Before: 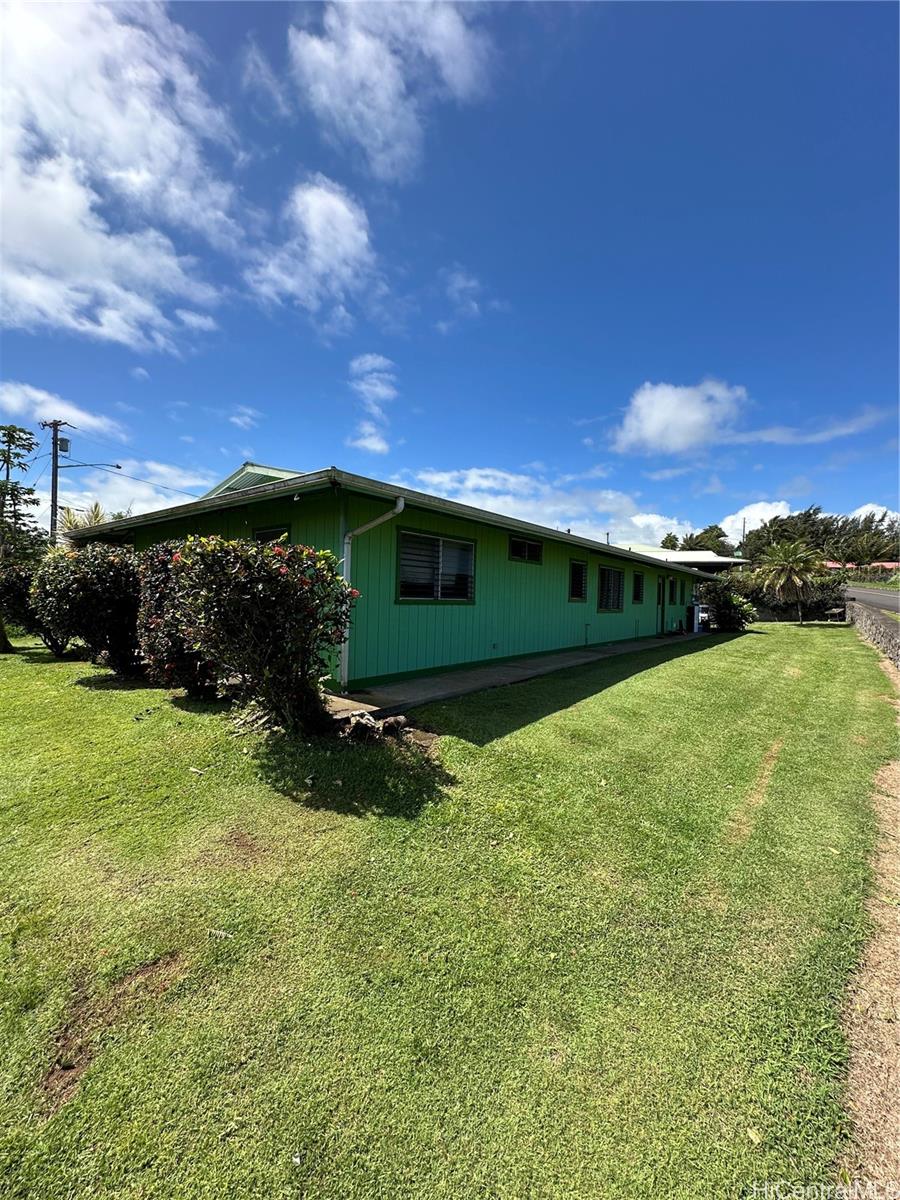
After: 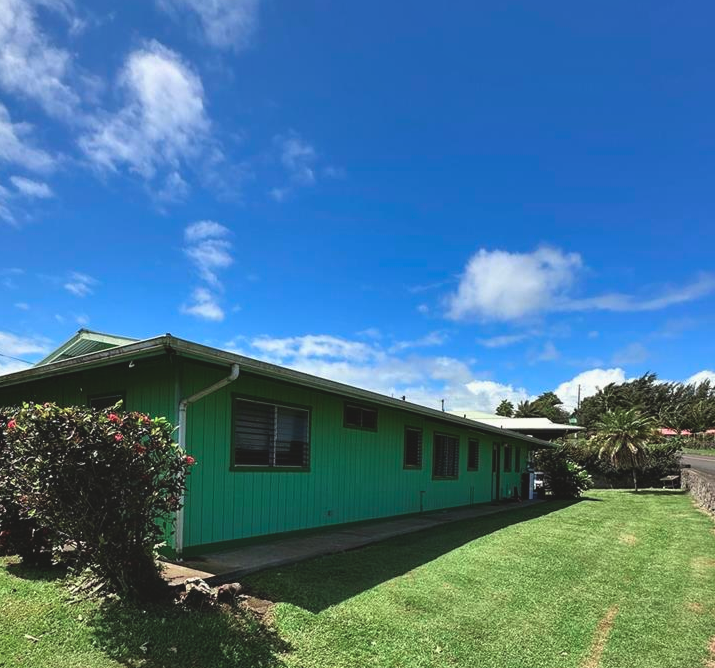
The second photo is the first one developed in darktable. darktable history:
tone curve: curves: ch0 [(0, 0) (0.059, 0.027) (0.162, 0.125) (0.304, 0.279) (0.547, 0.532) (0.828, 0.815) (1, 0.983)]; ch1 [(0, 0) (0.23, 0.166) (0.34, 0.298) (0.371, 0.334) (0.435, 0.408) (0.477, 0.469) (0.499, 0.498) (0.529, 0.544) (0.559, 0.587) (0.743, 0.798) (1, 1)]; ch2 [(0, 0) (0.431, 0.414) (0.498, 0.503) (0.524, 0.531) (0.568, 0.567) (0.6, 0.597) (0.643, 0.631) (0.74, 0.721) (1, 1)], color space Lab, independent channels, preserve colors none
shadows and highlights: soften with gaussian
crop: left 18.38%, top 11.092%, right 2.134%, bottom 33.217%
exposure: black level correction -0.015, compensate highlight preservation false
